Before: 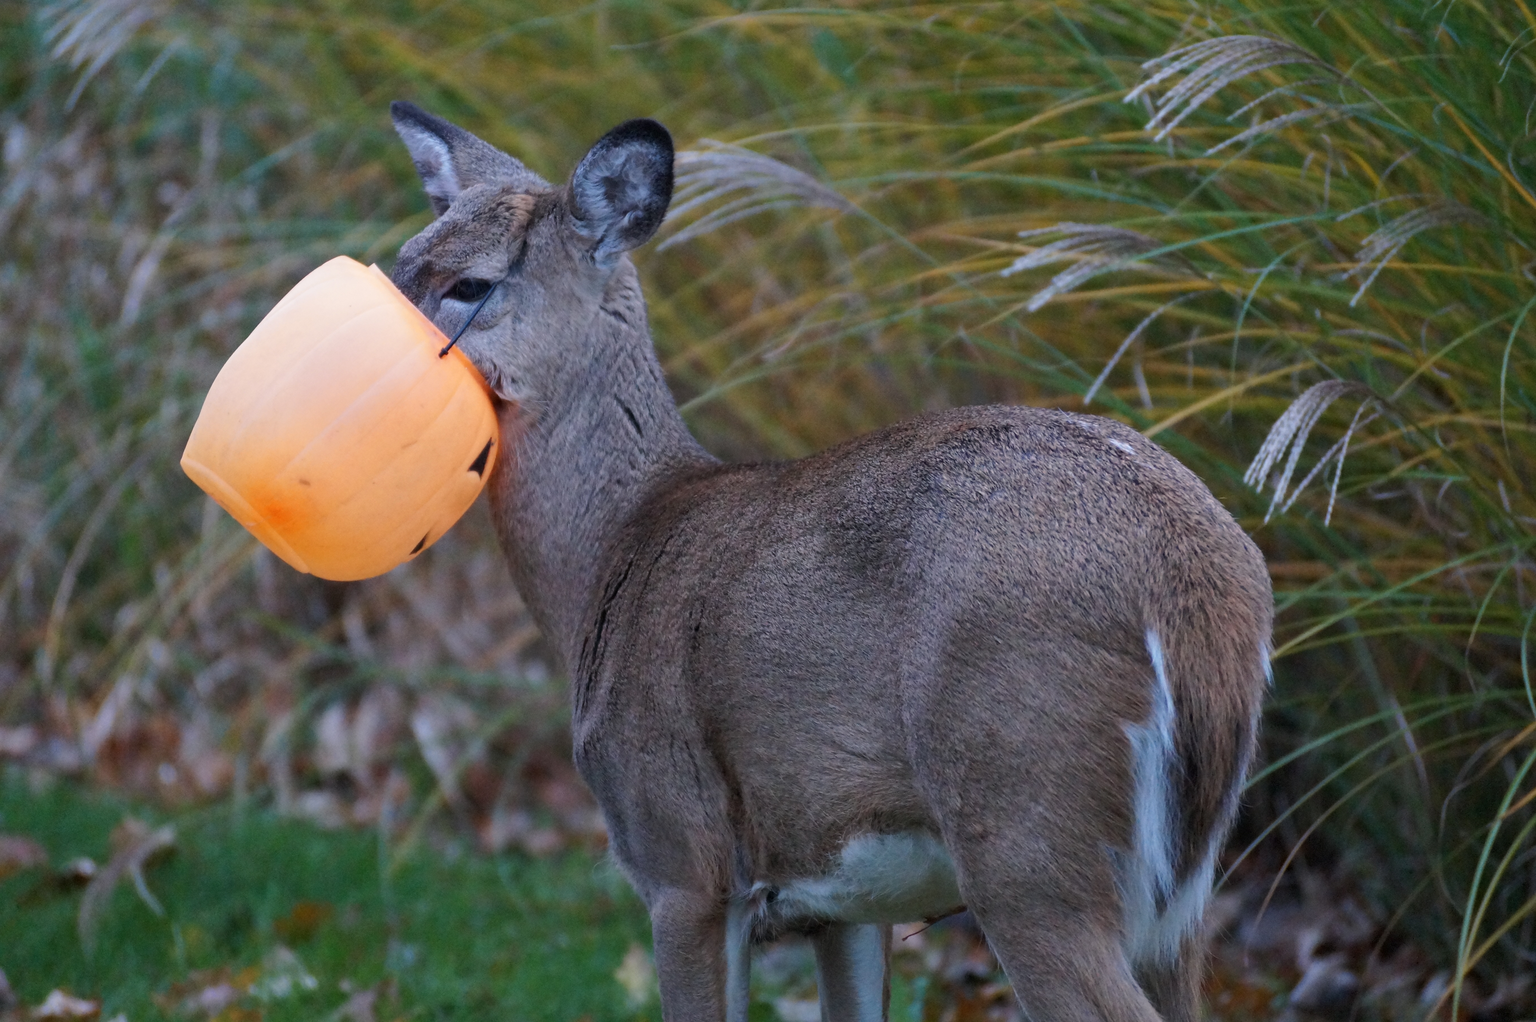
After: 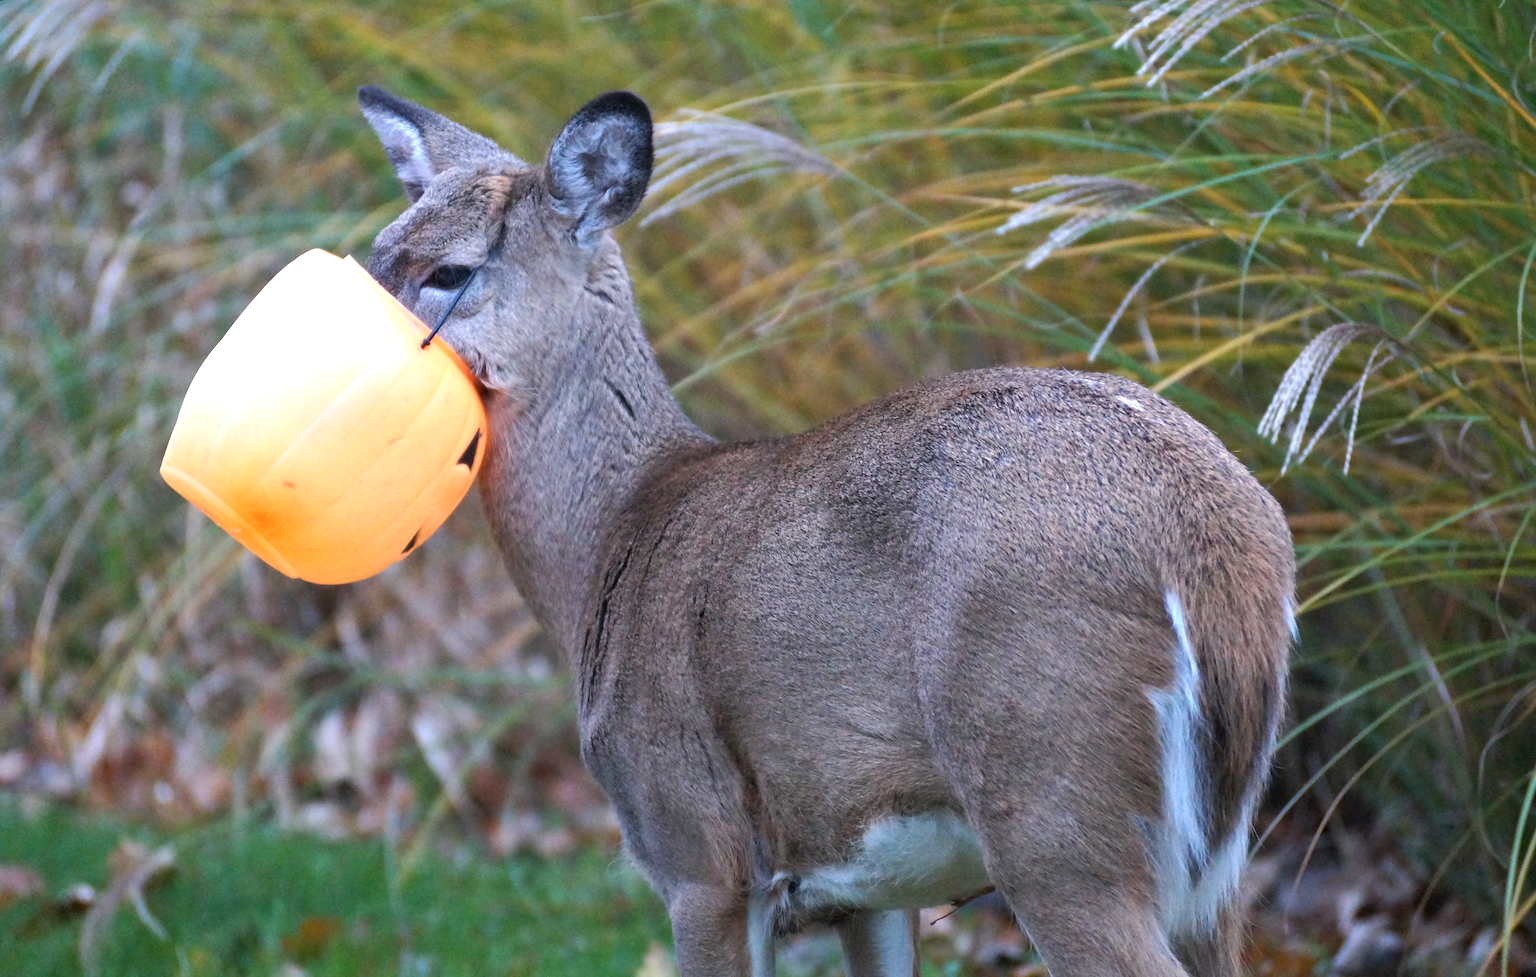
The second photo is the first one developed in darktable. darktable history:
rotate and perspective: rotation -3°, crop left 0.031, crop right 0.968, crop top 0.07, crop bottom 0.93
exposure: black level correction 0, exposure 0.9 EV, compensate exposure bias true, compensate highlight preservation false
